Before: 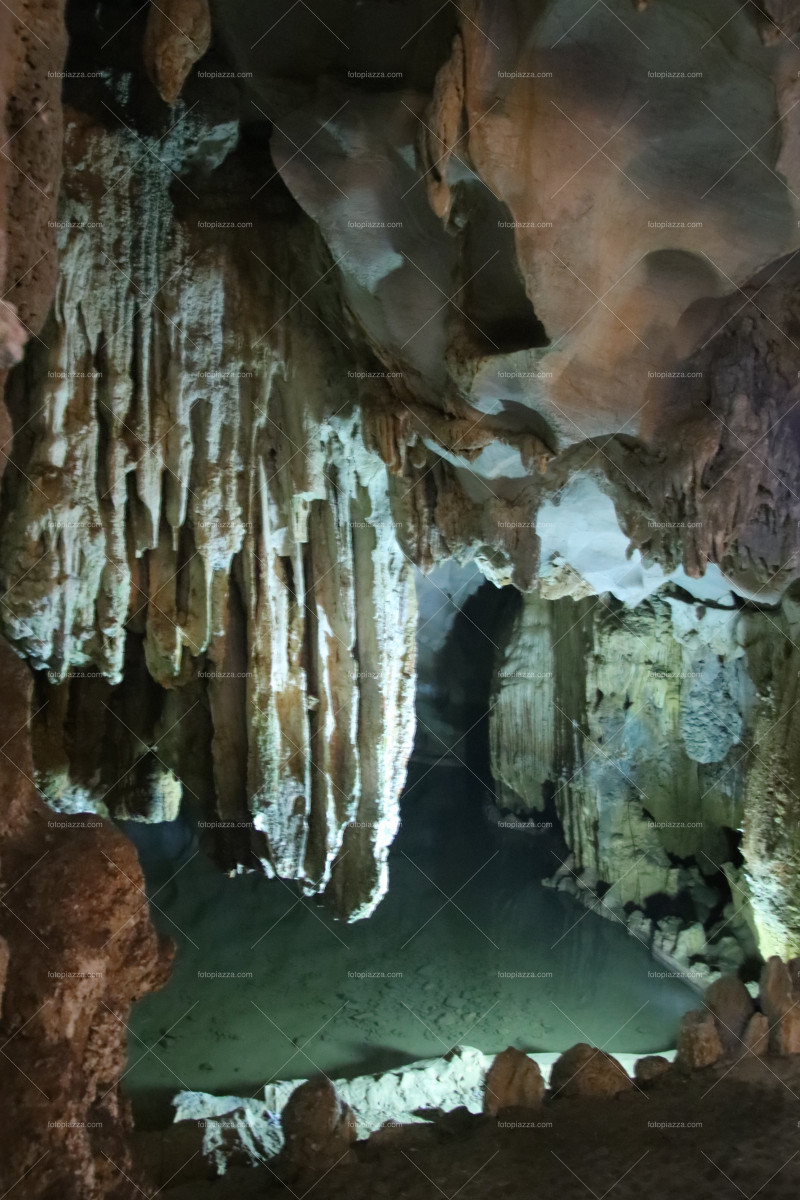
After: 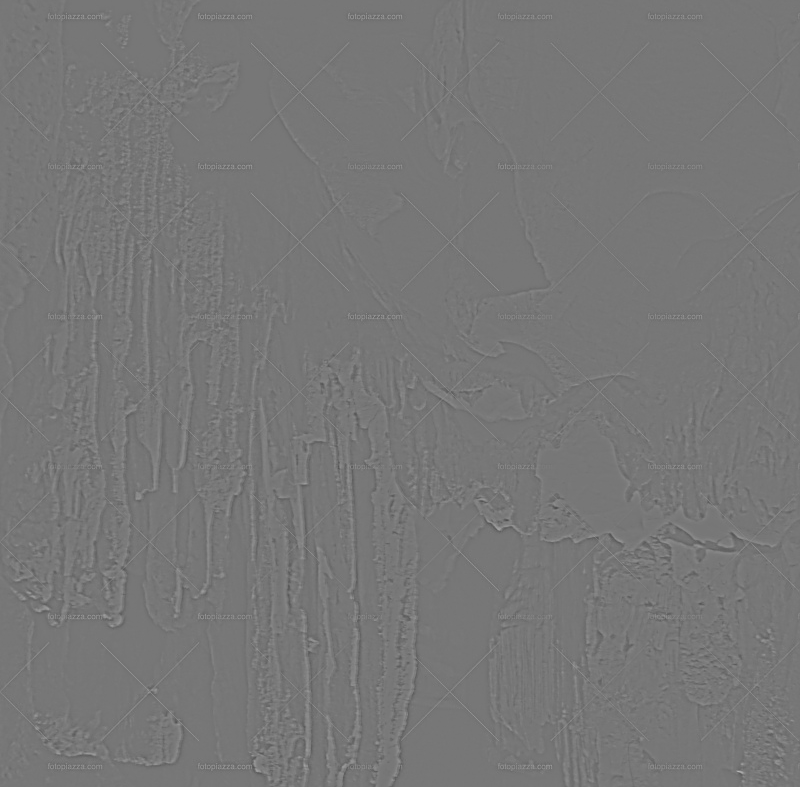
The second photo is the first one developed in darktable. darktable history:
sharpen: on, module defaults
highpass: sharpness 5.84%, contrast boost 8.44%
crop and rotate: top 4.848%, bottom 29.503%
